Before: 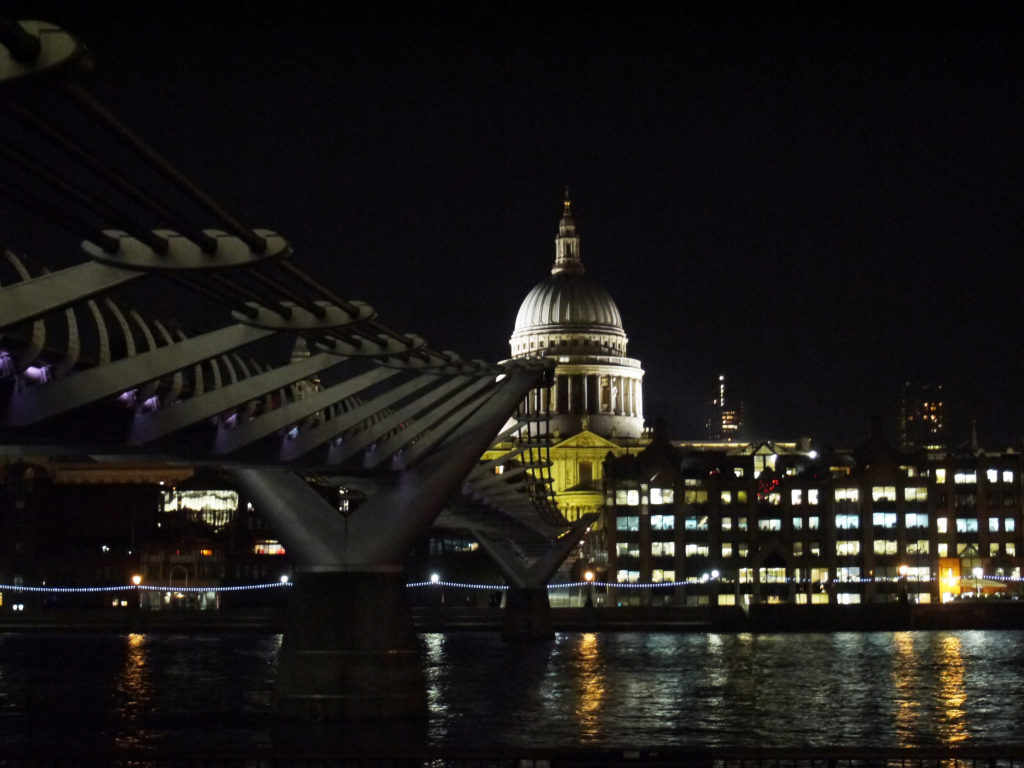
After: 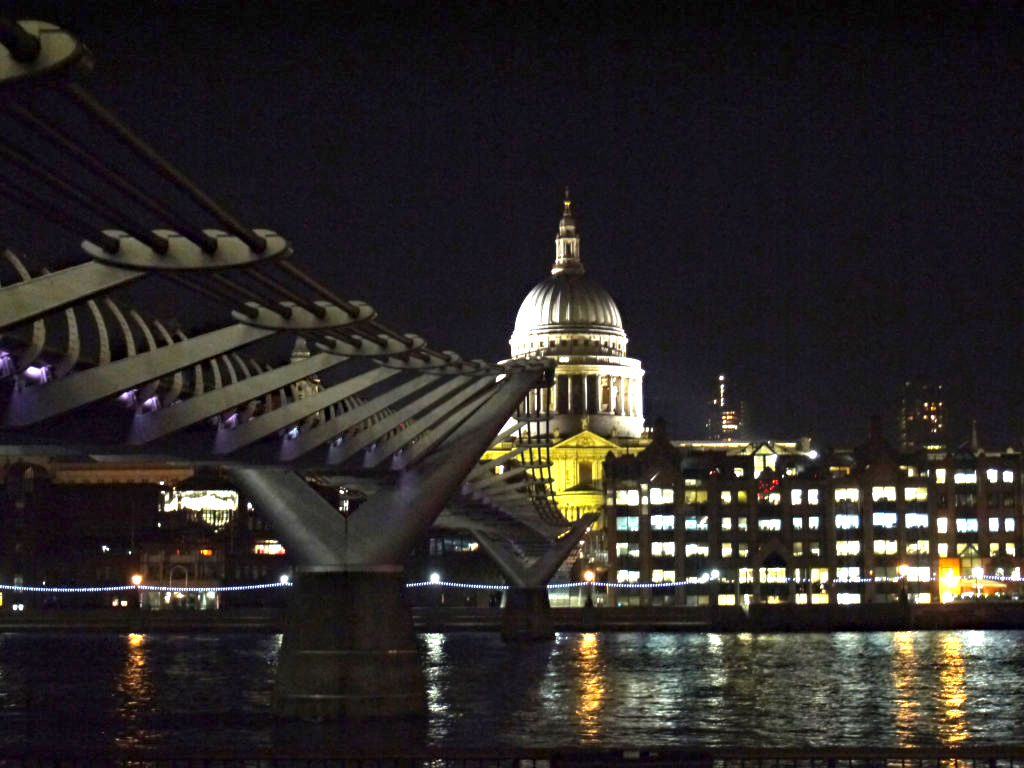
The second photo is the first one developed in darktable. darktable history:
exposure: black level correction 0, exposure 1.45 EV, compensate exposure bias true, compensate highlight preservation false
haze removal: compatibility mode true, adaptive false
